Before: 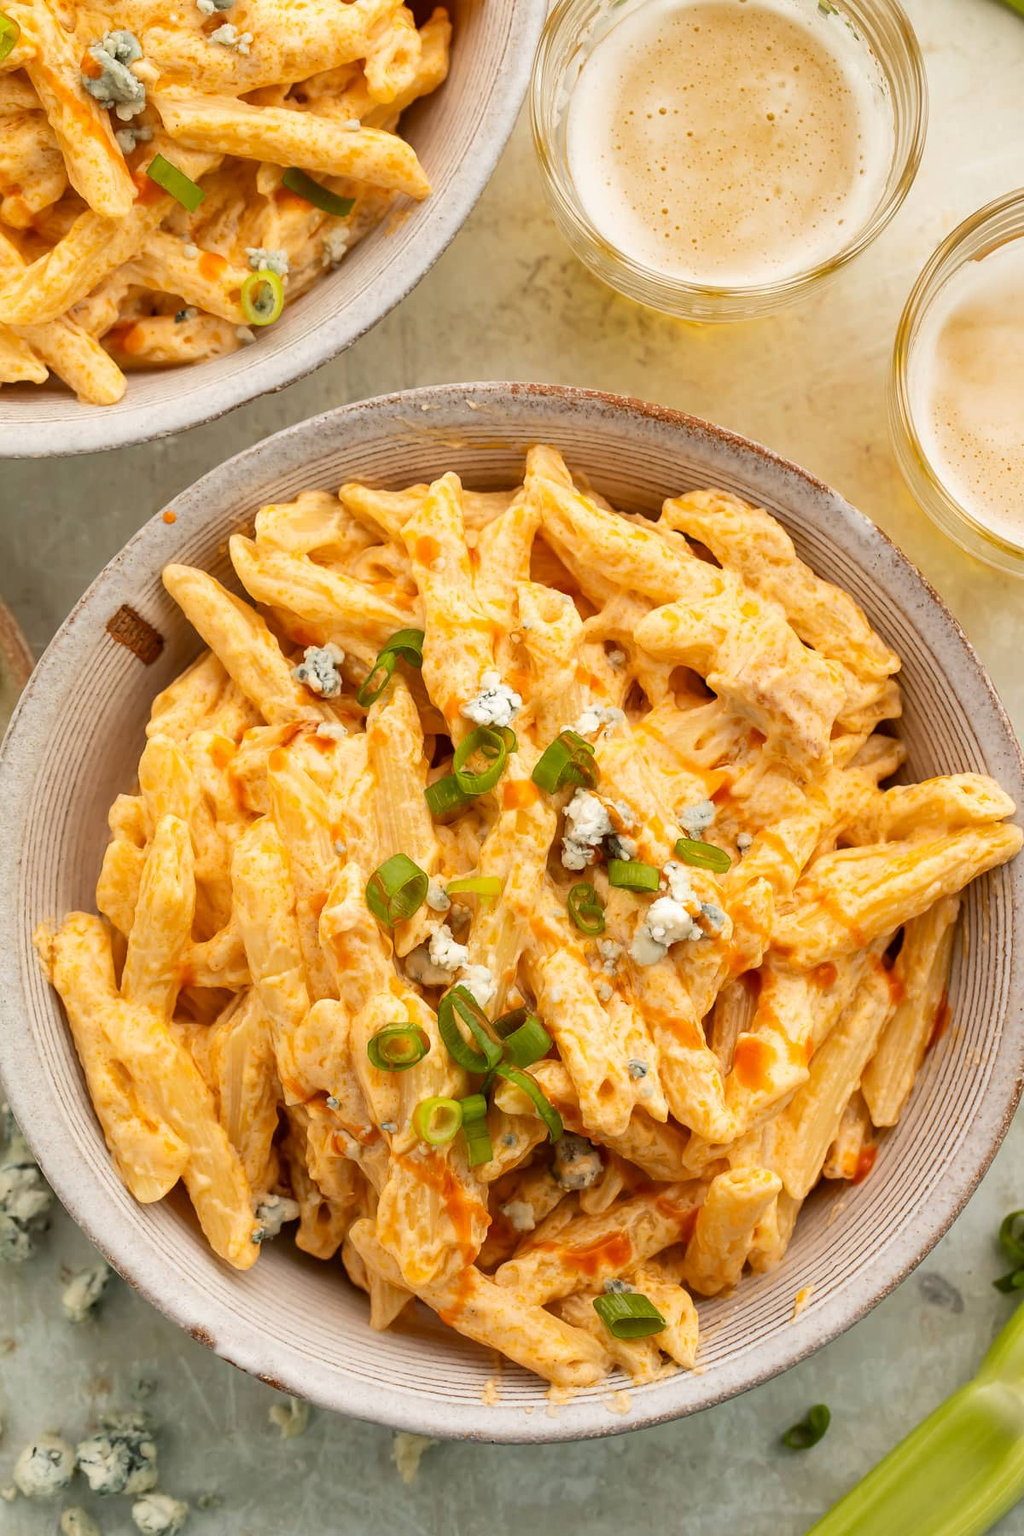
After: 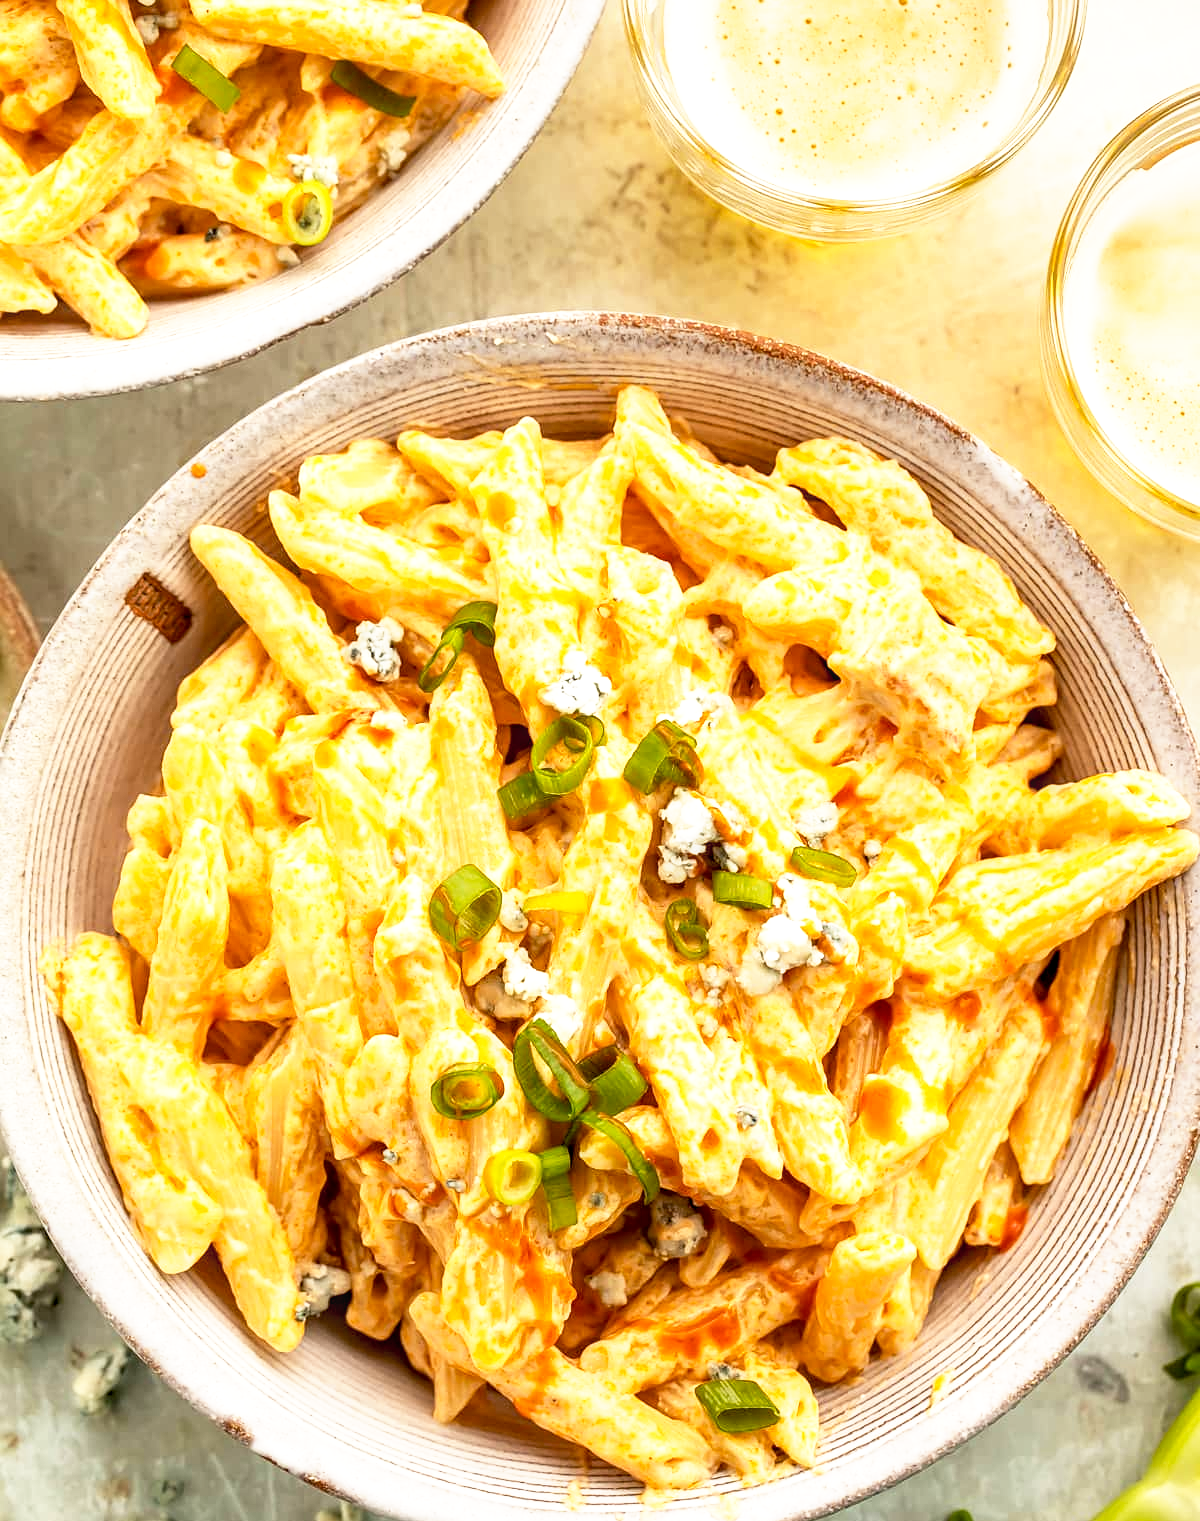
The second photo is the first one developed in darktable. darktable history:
exposure: black level correction 0.006, exposure -0.219 EV, compensate highlight preservation false
color zones: curves: ch1 [(0.077, 0.436) (0.25, 0.5) (0.75, 0.5)]
base curve: curves: ch0 [(0, 0) (0.495, 0.917) (1, 1)], preserve colors none
crop: top 7.565%, bottom 7.918%
local contrast: on, module defaults
sharpen: amount 0.205
